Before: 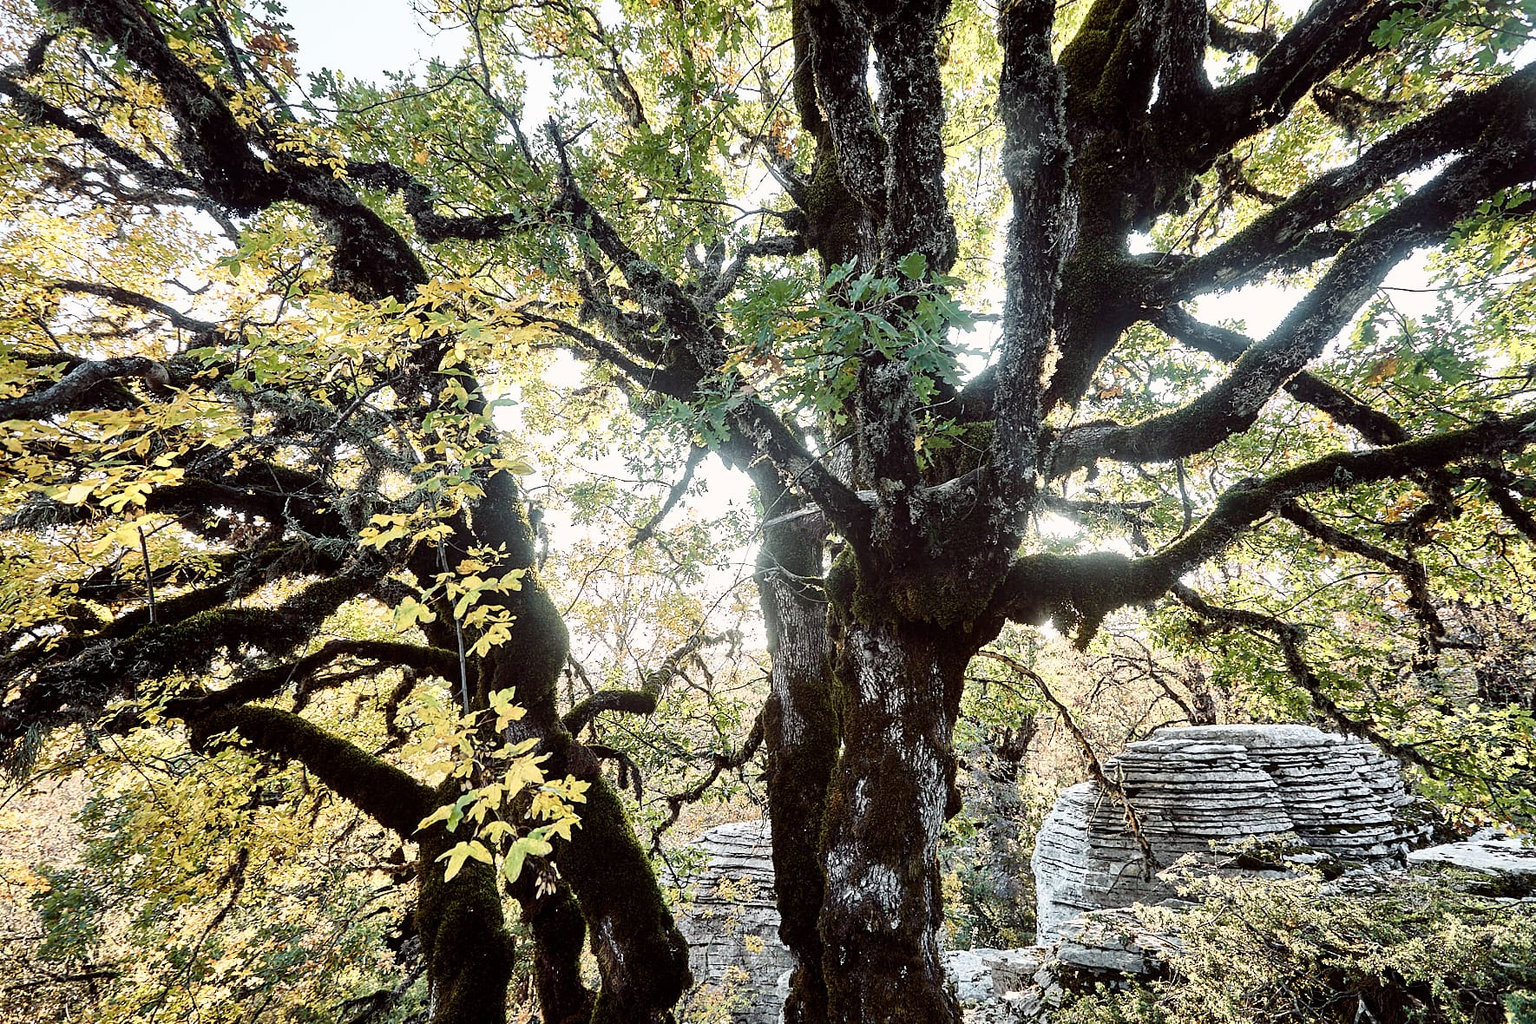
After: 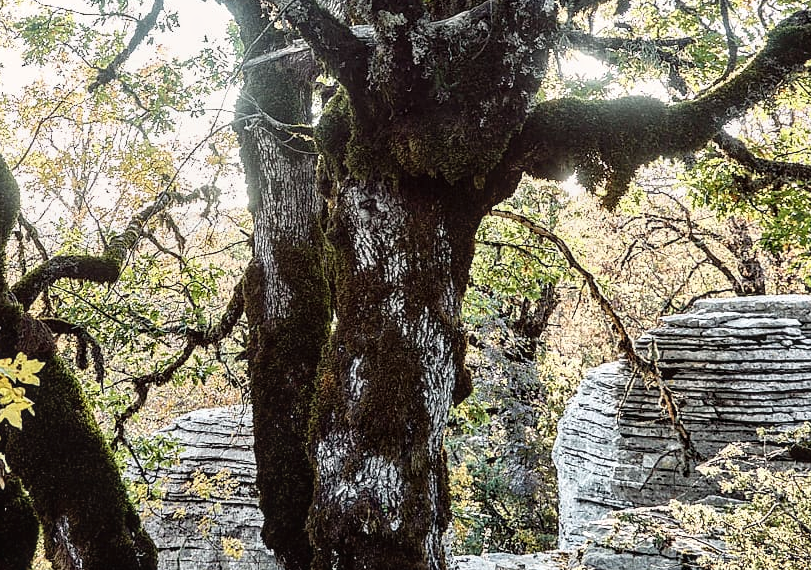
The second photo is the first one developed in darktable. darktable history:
local contrast: on, module defaults
crop: left 35.976%, top 45.819%, right 18.162%, bottom 5.807%
tone equalizer: on, module defaults
